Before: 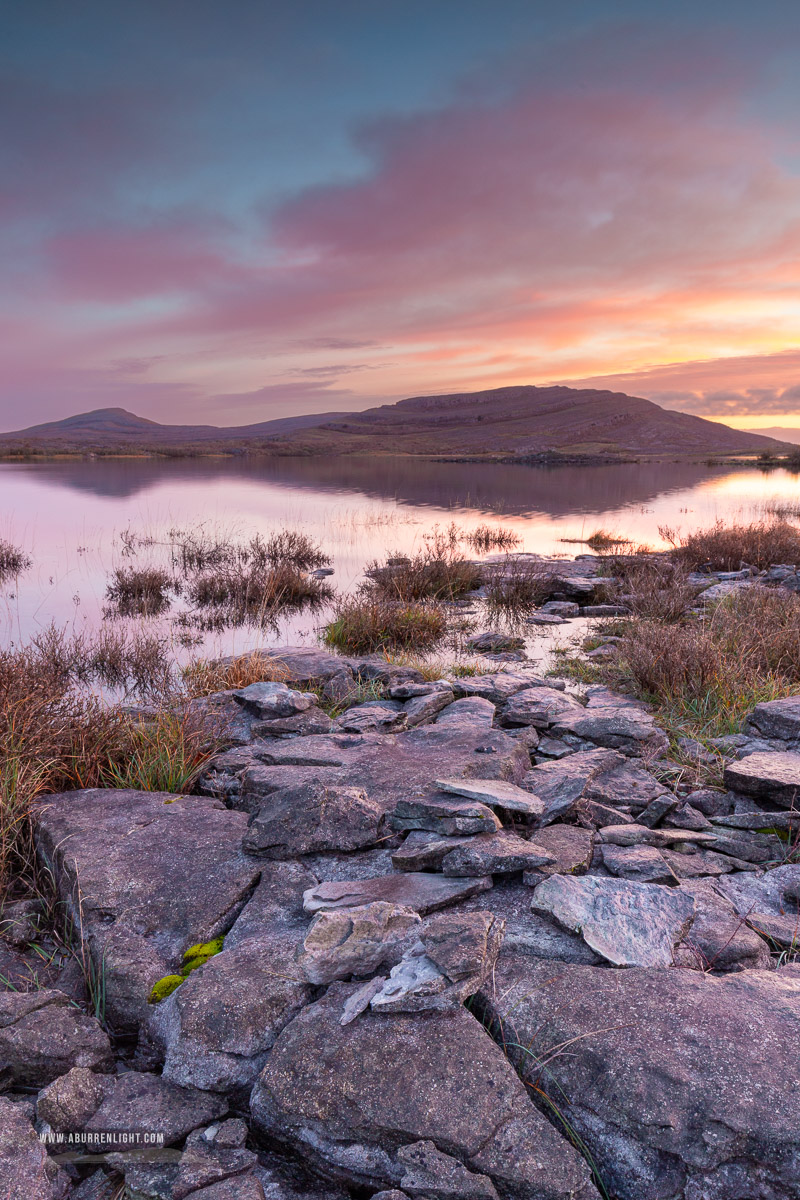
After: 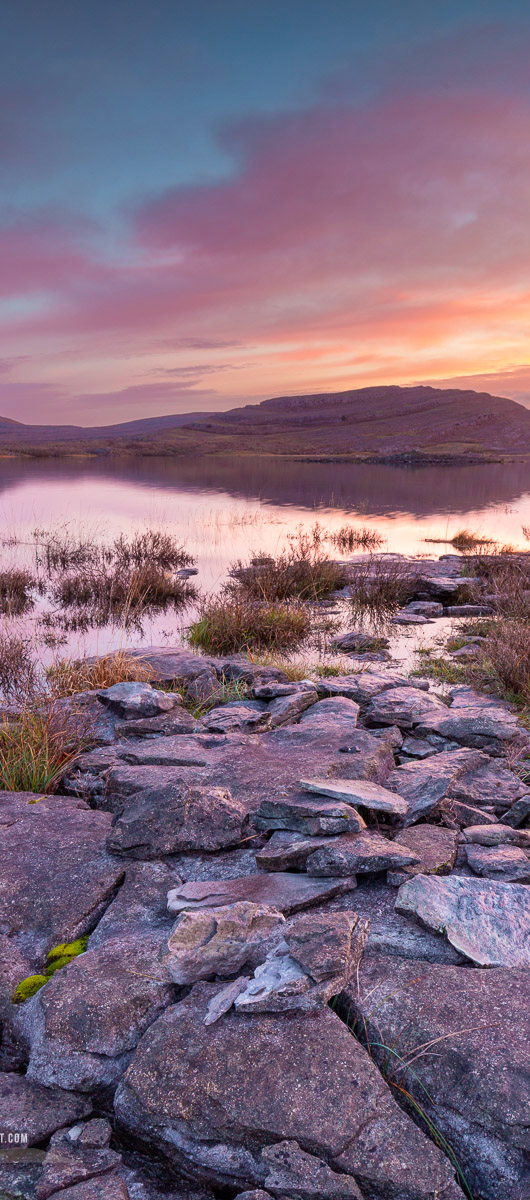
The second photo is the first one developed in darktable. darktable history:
crop: left 17.092%, right 16.641%
velvia: on, module defaults
